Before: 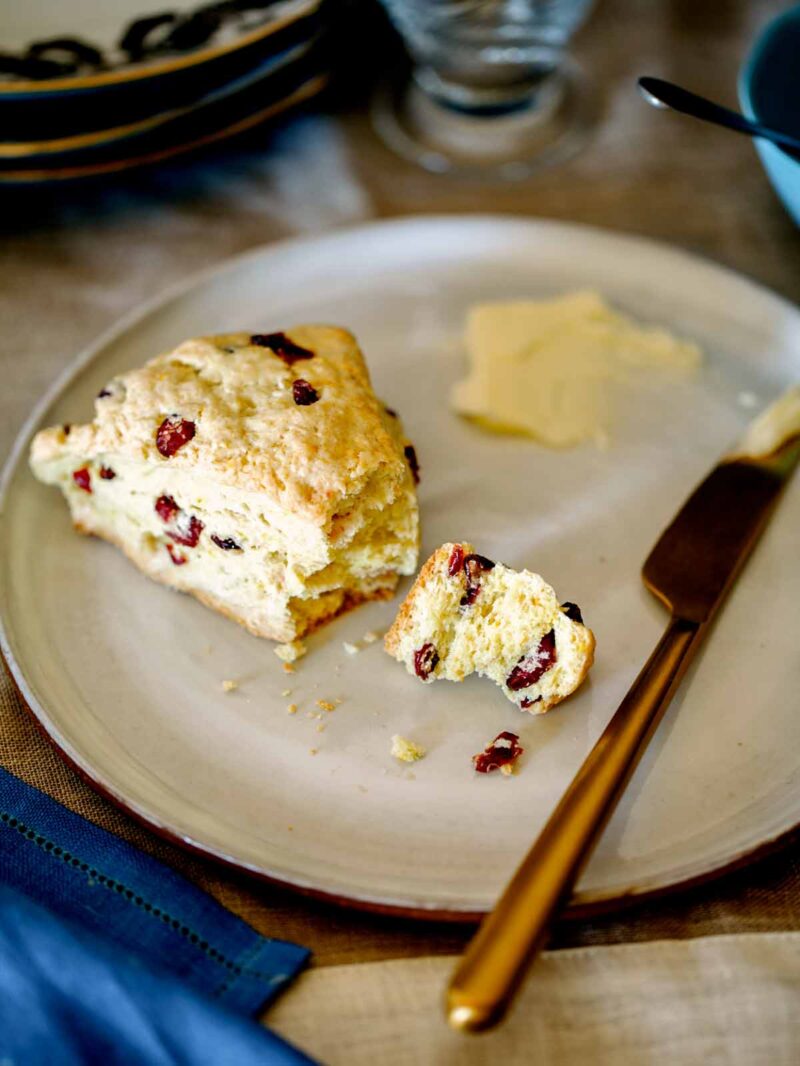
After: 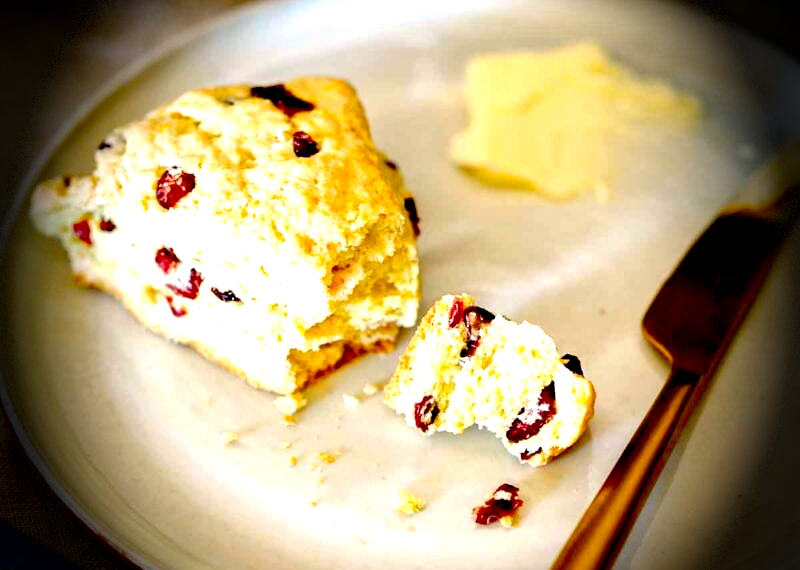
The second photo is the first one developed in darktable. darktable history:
haze removal: compatibility mode true
exposure: black level correction 0.011, exposure 1.081 EV, compensate highlight preservation false
vignetting: fall-off start 63.93%, brightness -0.986, saturation 0.491, width/height ratio 0.886, dithering 8-bit output
crop and rotate: top 23.275%, bottom 23.237%
